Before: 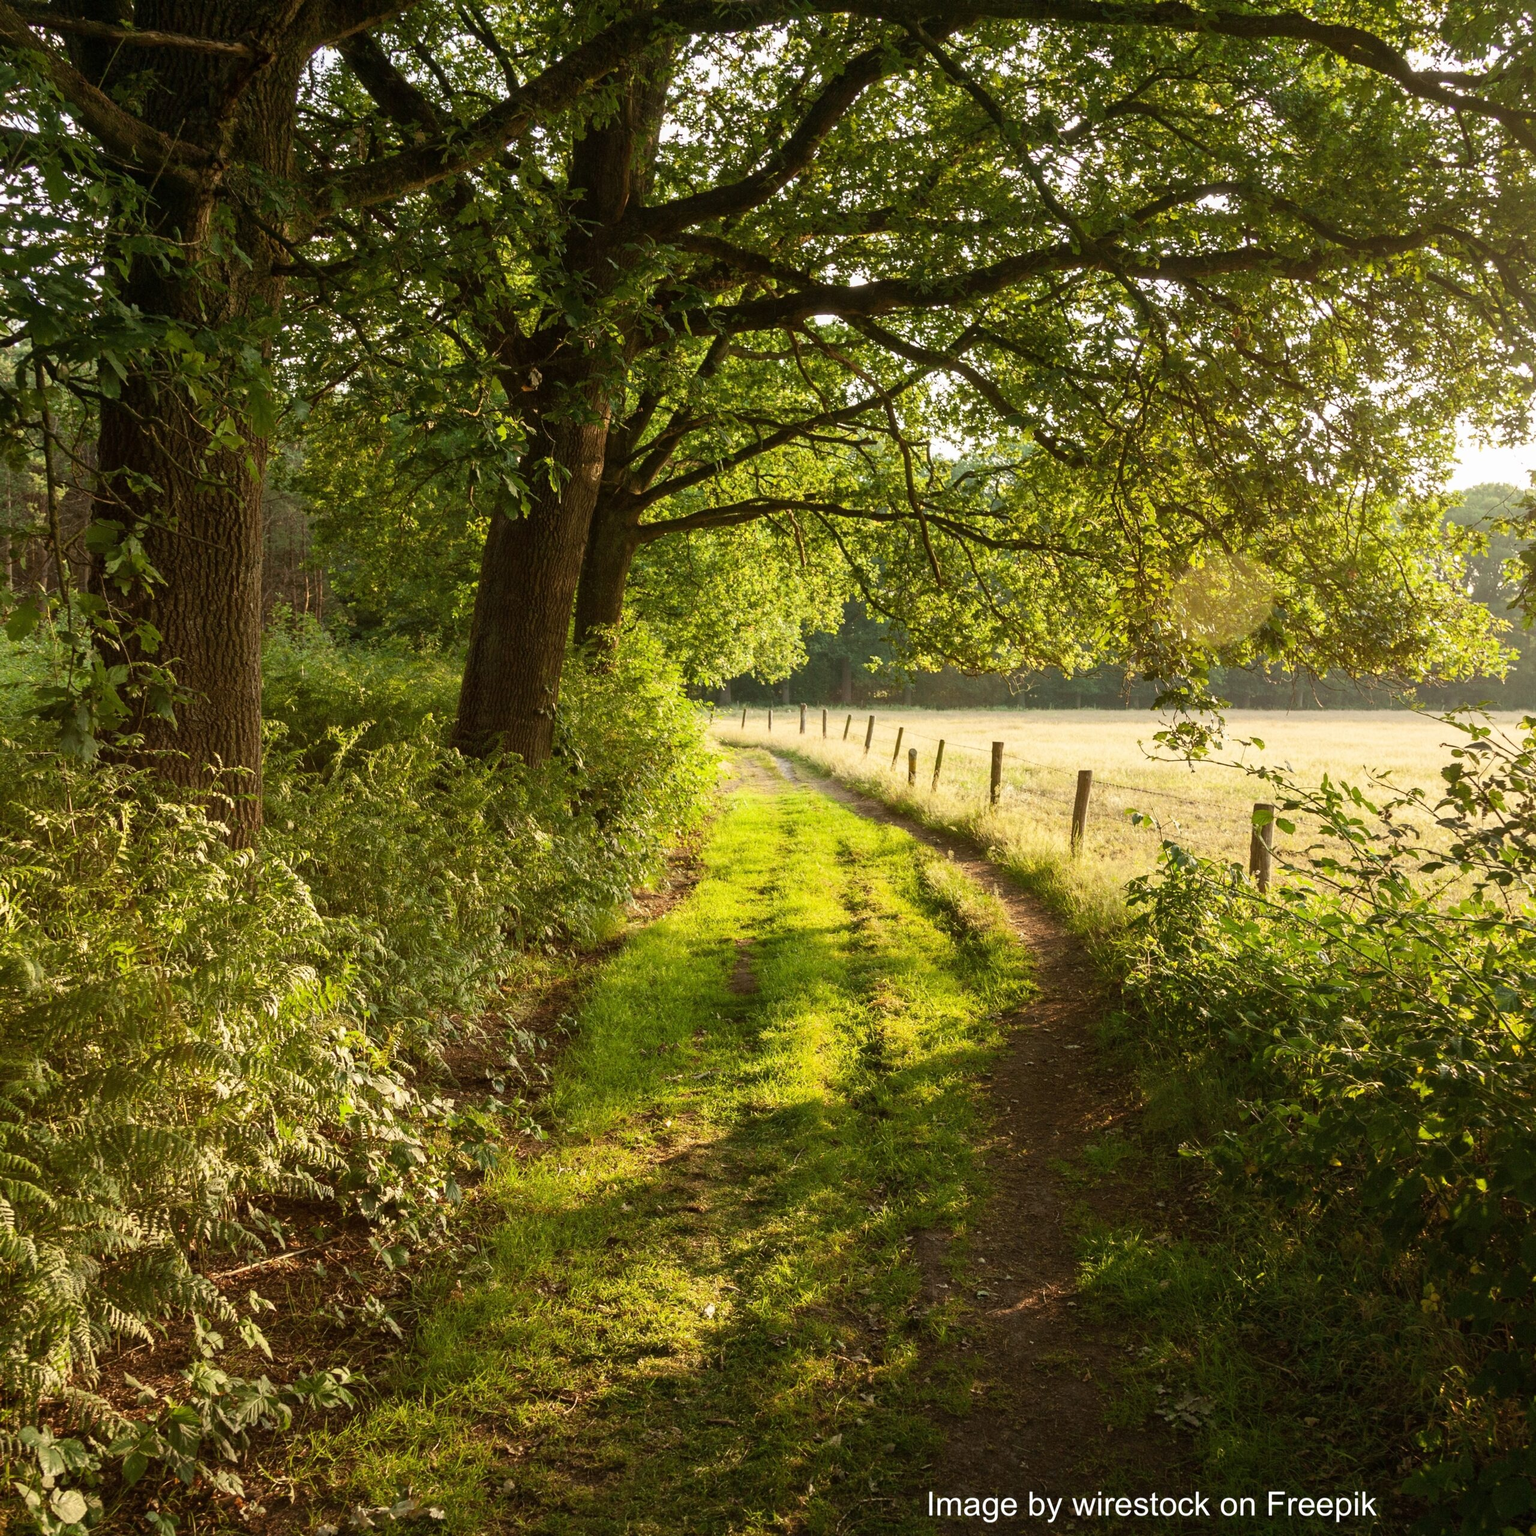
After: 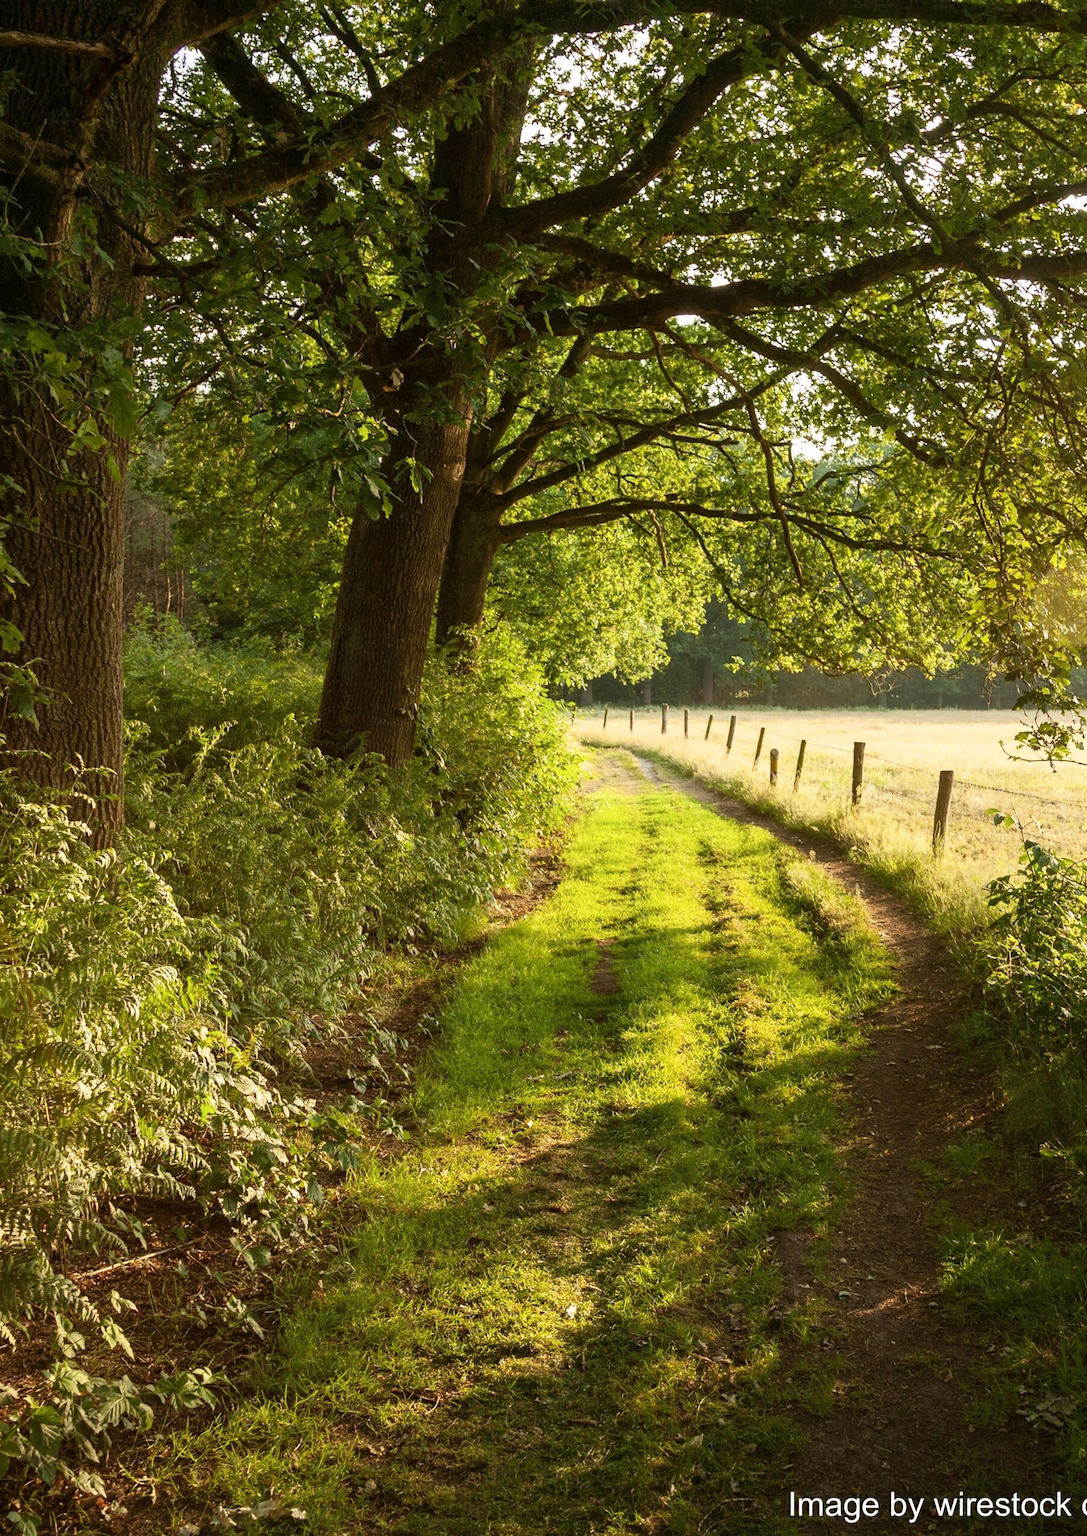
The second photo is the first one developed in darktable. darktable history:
crop and rotate: left 9.061%, right 20.142%
shadows and highlights: shadows 0, highlights 40
